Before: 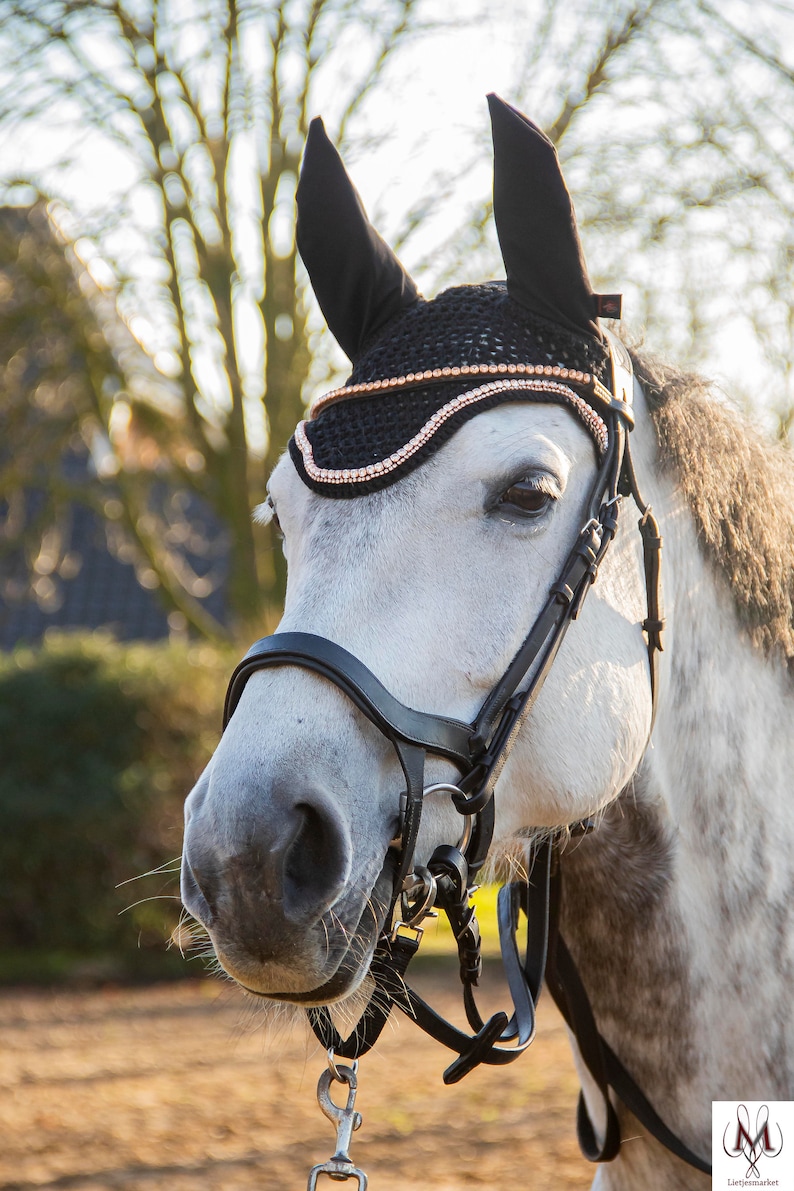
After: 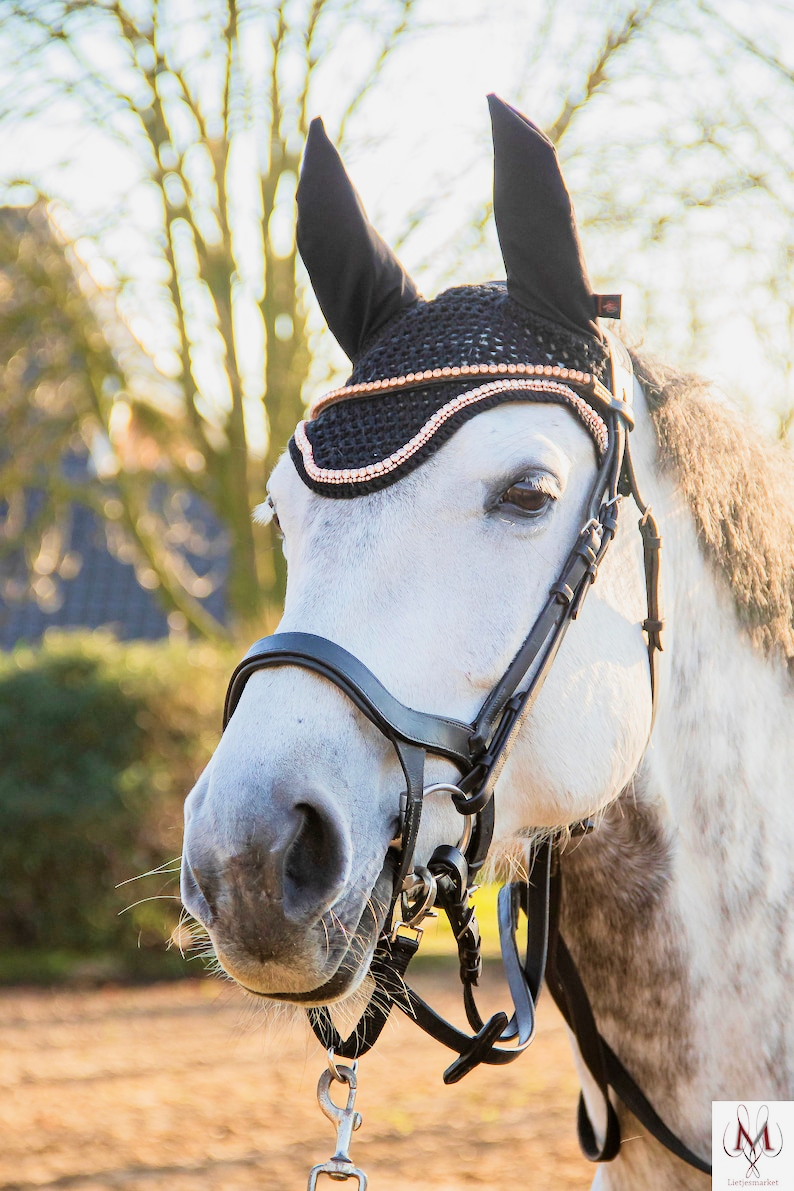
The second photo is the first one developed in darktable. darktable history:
exposure: black level correction 0, exposure 1.102 EV, compensate highlight preservation false
velvia: on, module defaults
filmic rgb: black relative exposure -7.65 EV, white relative exposure 4.56 EV, hardness 3.61, contrast 0.998
